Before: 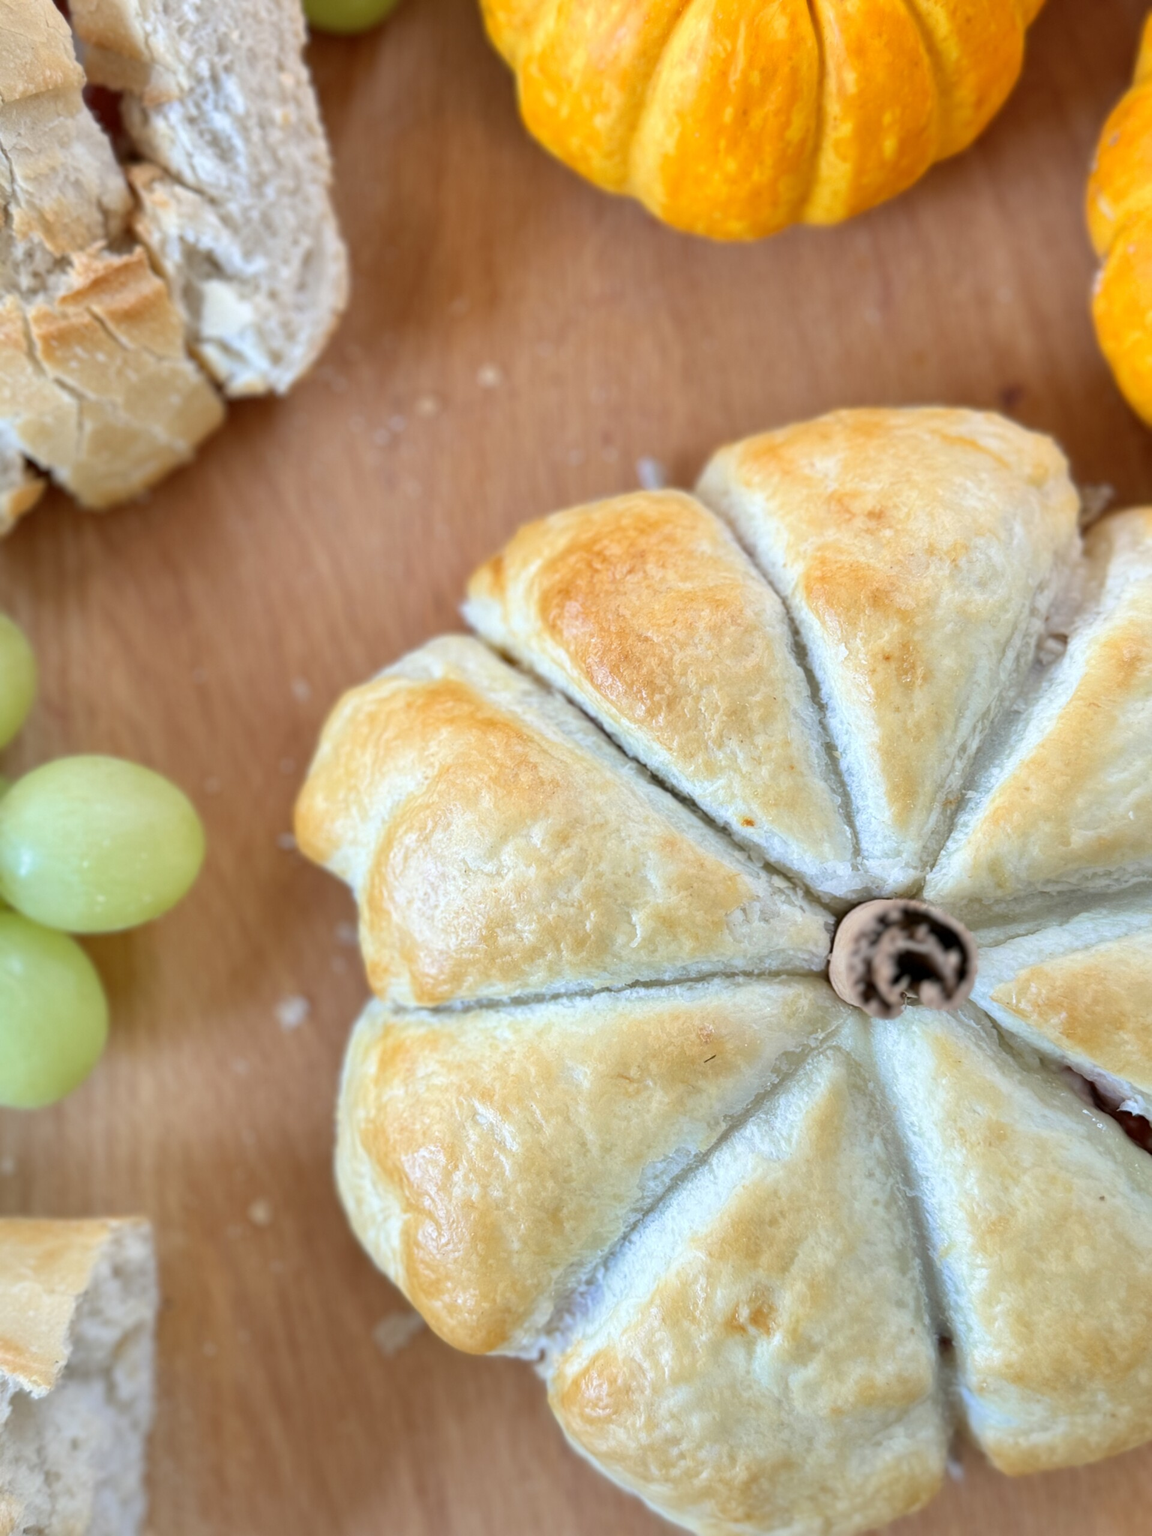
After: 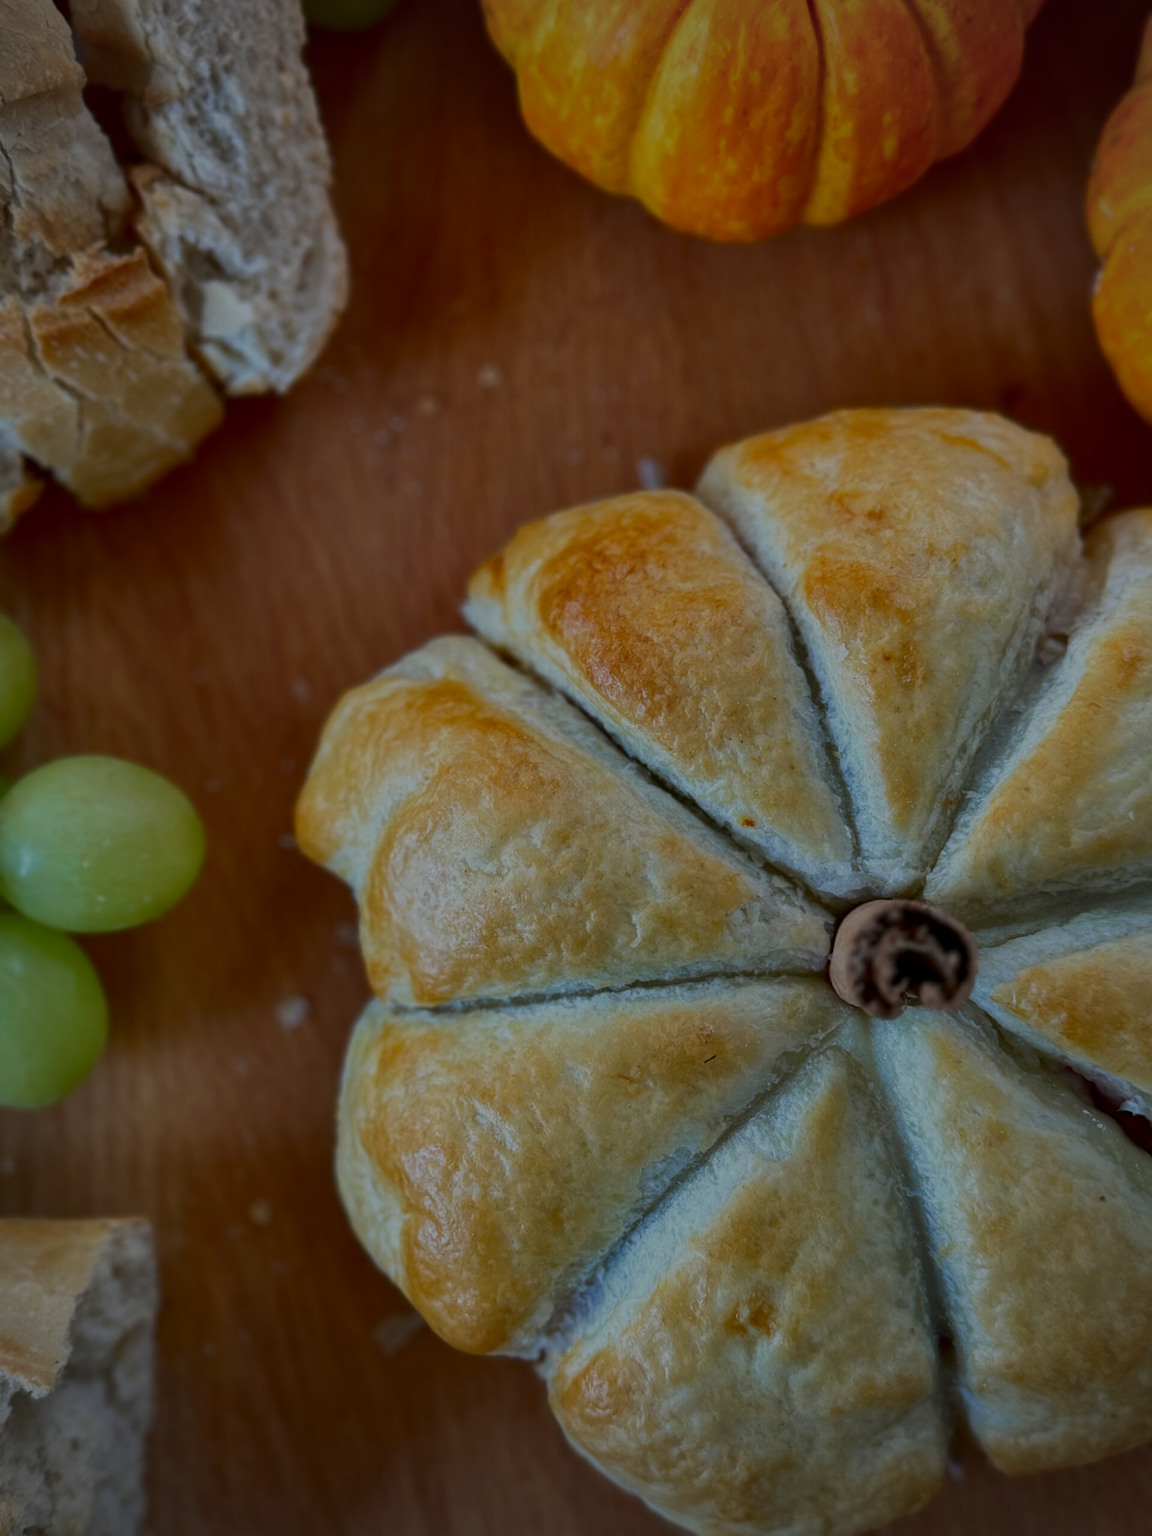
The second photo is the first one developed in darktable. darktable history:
contrast brightness saturation: contrast 0.213, brightness -0.108, saturation 0.215
exposure: exposure -1.563 EV, compensate exposure bias true, compensate highlight preservation false
vignetting: fall-off start 71.77%, brightness -0.416, saturation -0.31, unbound false
